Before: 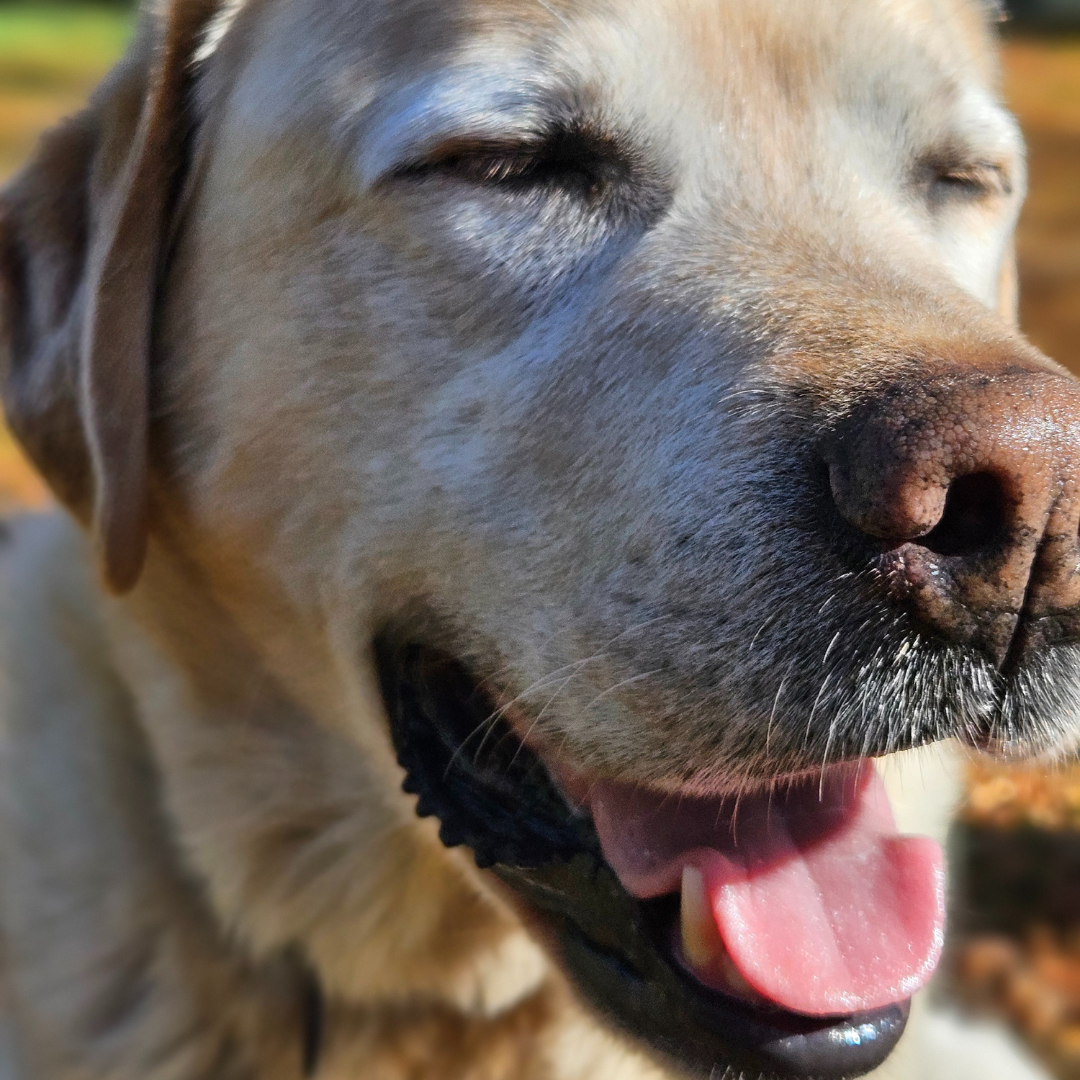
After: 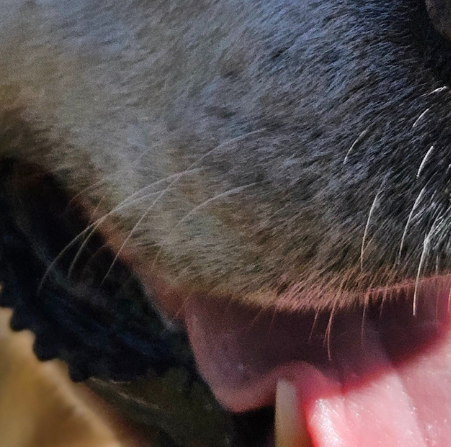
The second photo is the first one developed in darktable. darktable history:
crop: left 37.671%, top 45.036%, right 20.568%, bottom 13.569%
